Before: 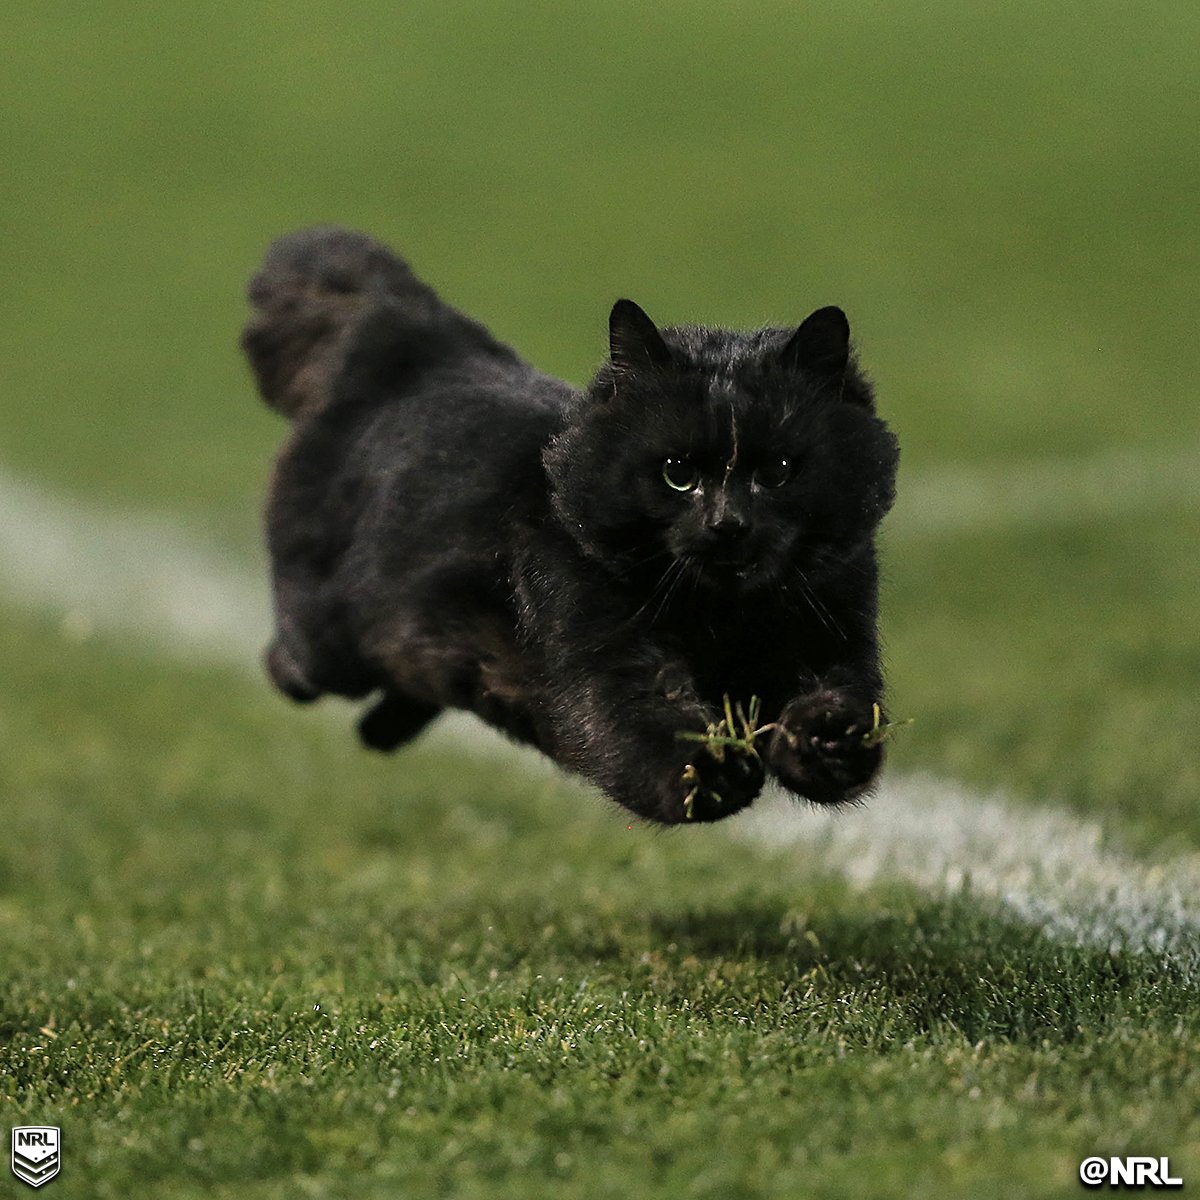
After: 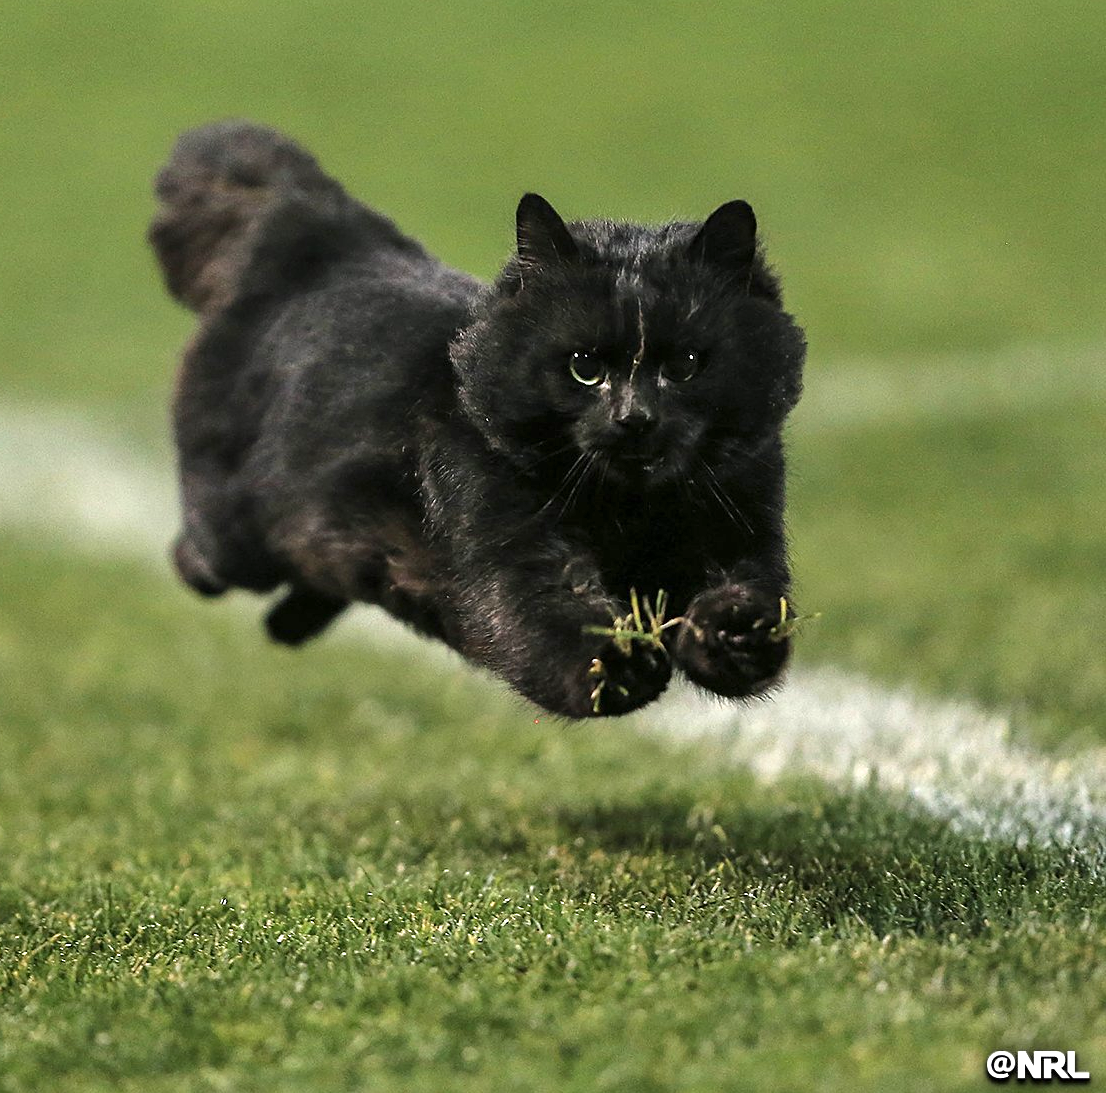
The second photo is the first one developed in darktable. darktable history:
exposure: exposure 0.733 EV, compensate exposure bias true, compensate highlight preservation false
tone equalizer: mask exposure compensation -0.511 EV
shadows and highlights: shadows 37.16, highlights -27.92, soften with gaussian
crop and rotate: left 7.794%, top 8.893%
